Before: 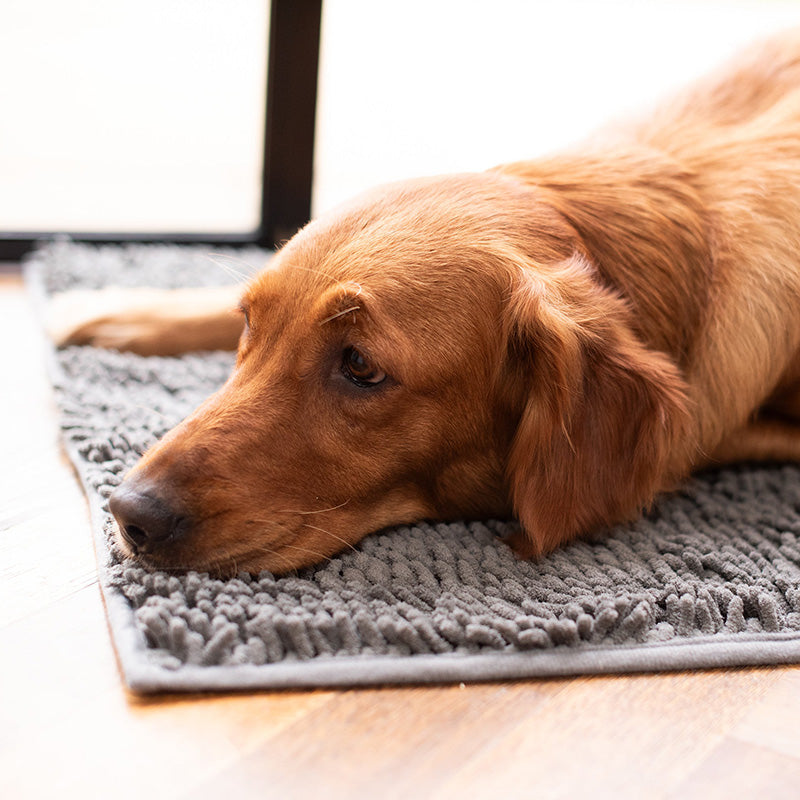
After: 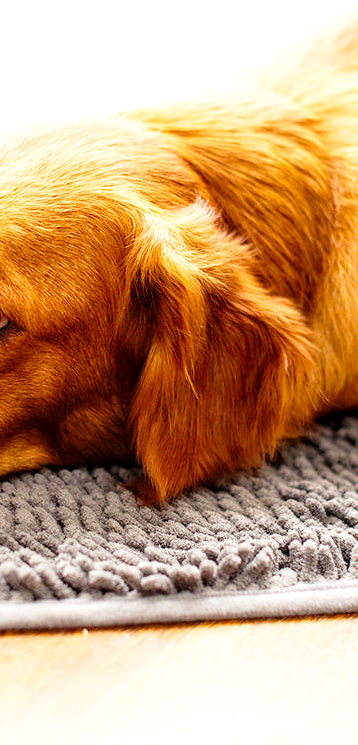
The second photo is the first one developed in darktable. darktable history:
crop: left 47.214%, top 6.845%, right 8.021%
tone equalizer: mask exposure compensation -0.5 EV
base curve: curves: ch0 [(0, 0) (0.008, 0.007) (0.022, 0.029) (0.048, 0.089) (0.092, 0.197) (0.191, 0.399) (0.275, 0.534) (0.357, 0.65) (0.477, 0.78) (0.542, 0.833) (0.799, 0.973) (1, 1)], preserve colors none
color balance rgb: highlights gain › luminance 5.765%, highlights gain › chroma 2.616%, highlights gain › hue 89.68°, perceptual saturation grading › global saturation 29.668%
local contrast: on, module defaults
